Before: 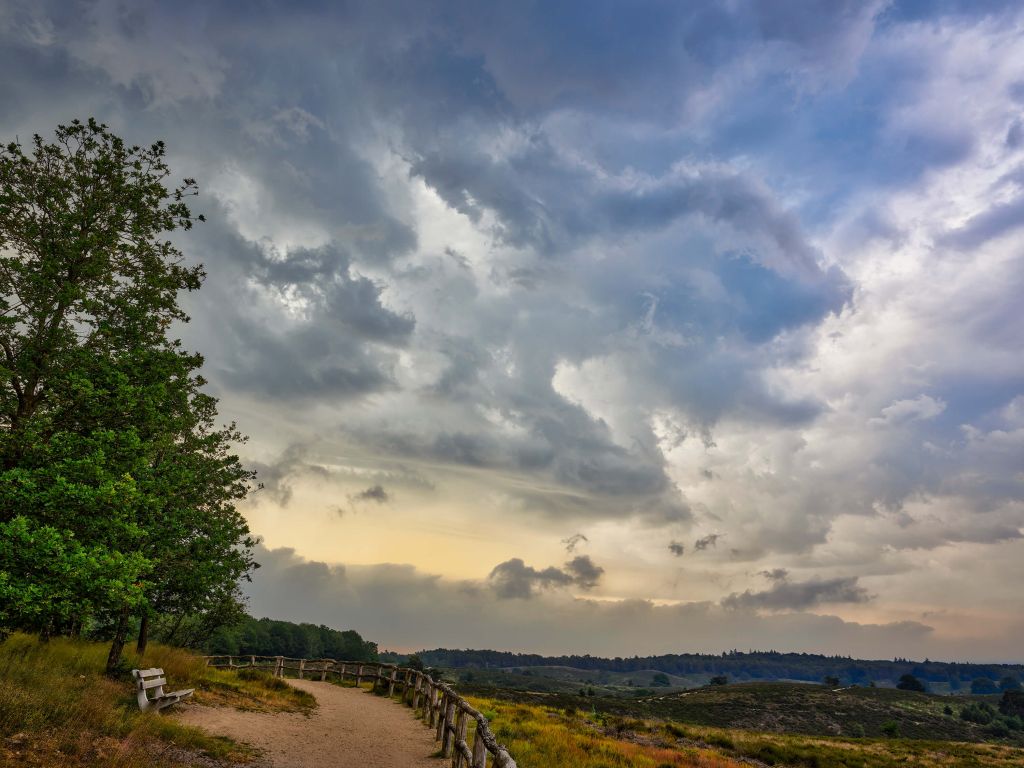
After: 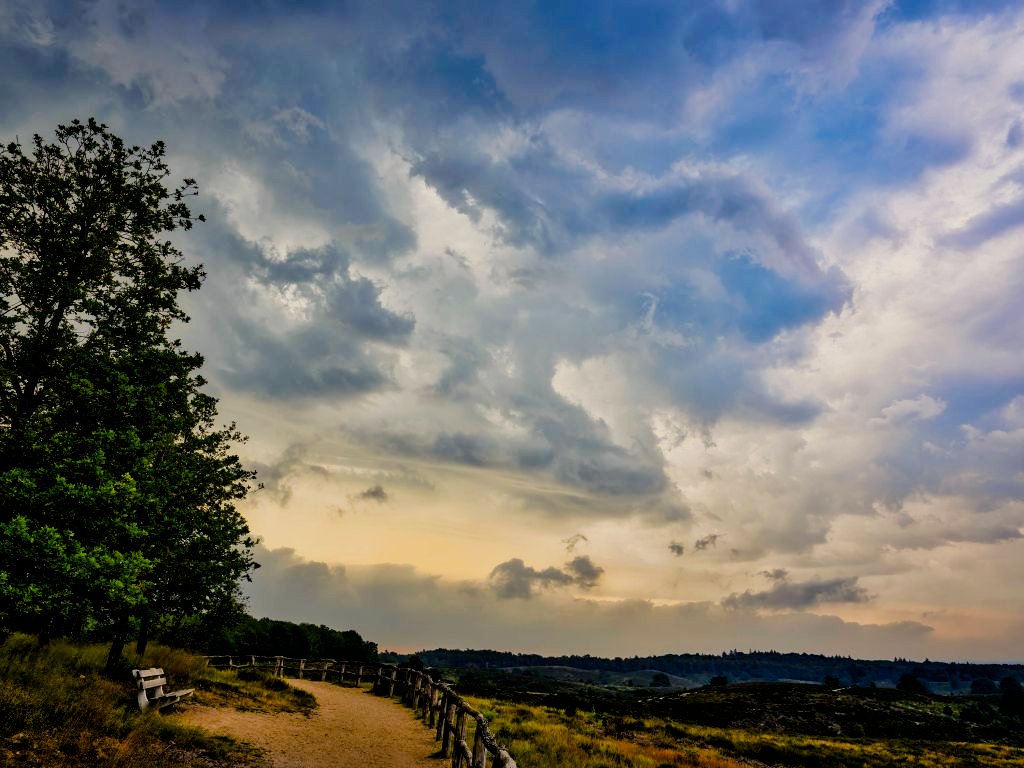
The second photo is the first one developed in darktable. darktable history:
color balance rgb: shadows lift › chroma 3%, shadows lift › hue 240.84°, highlights gain › chroma 3%, highlights gain › hue 73.2°, global offset › luminance -0.5%, perceptual saturation grading › global saturation 20%, perceptual saturation grading › highlights -25%, perceptual saturation grading › shadows 50%, global vibrance 25.26%
filmic rgb: black relative exposure -5 EV, hardness 2.88, contrast 1.3, highlights saturation mix -30%
exposure: compensate highlight preservation false
